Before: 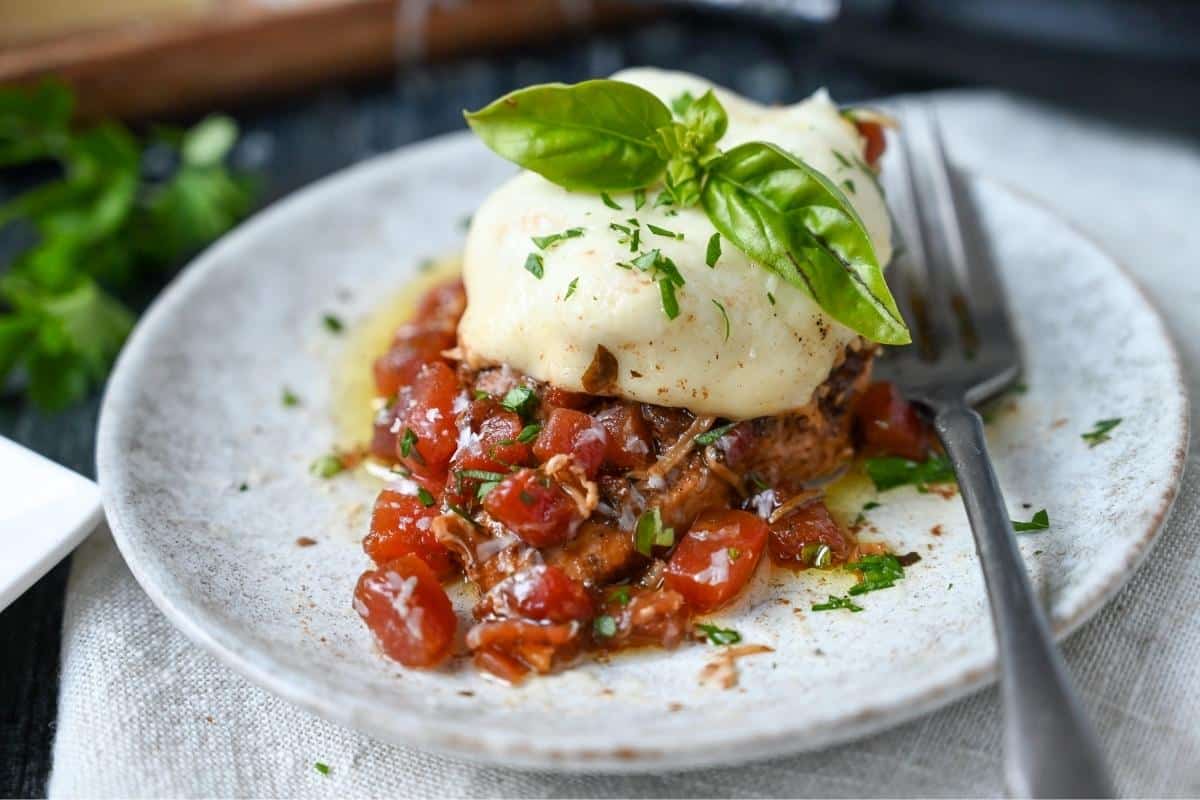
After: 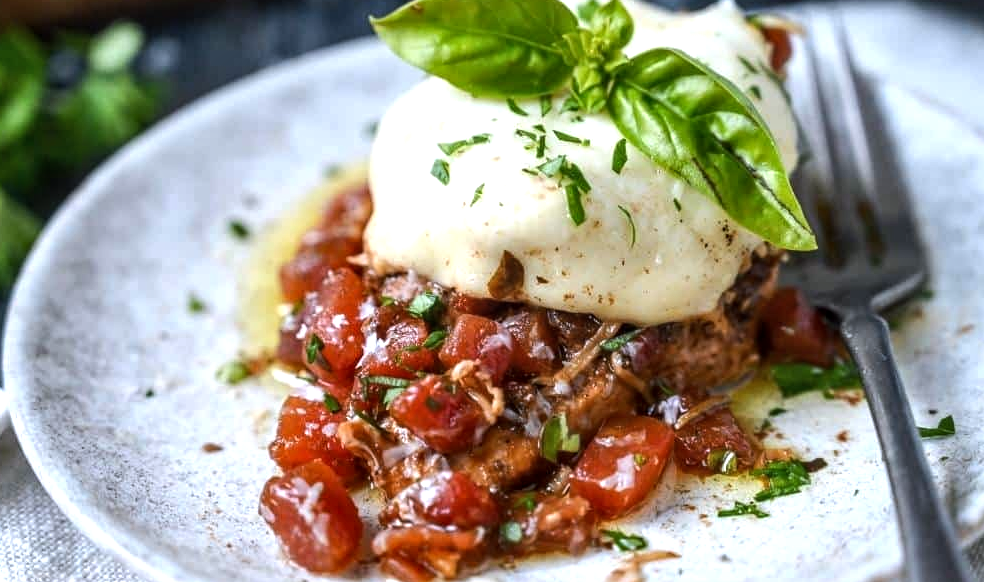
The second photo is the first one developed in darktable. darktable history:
crop: left 7.856%, top 11.836%, right 10.12%, bottom 15.387%
tone equalizer: -8 EV -0.417 EV, -7 EV -0.389 EV, -6 EV -0.333 EV, -5 EV -0.222 EV, -3 EV 0.222 EV, -2 EV 0.333 EV, -1 EV 0.389 EV, +0 EV 0.417 EV, edges refinement/feathering 500, mask exposure compensation -1.57 EV, preserve details no
local contrast: on, module defaults
white balance: red 0.984, blue 1.059
